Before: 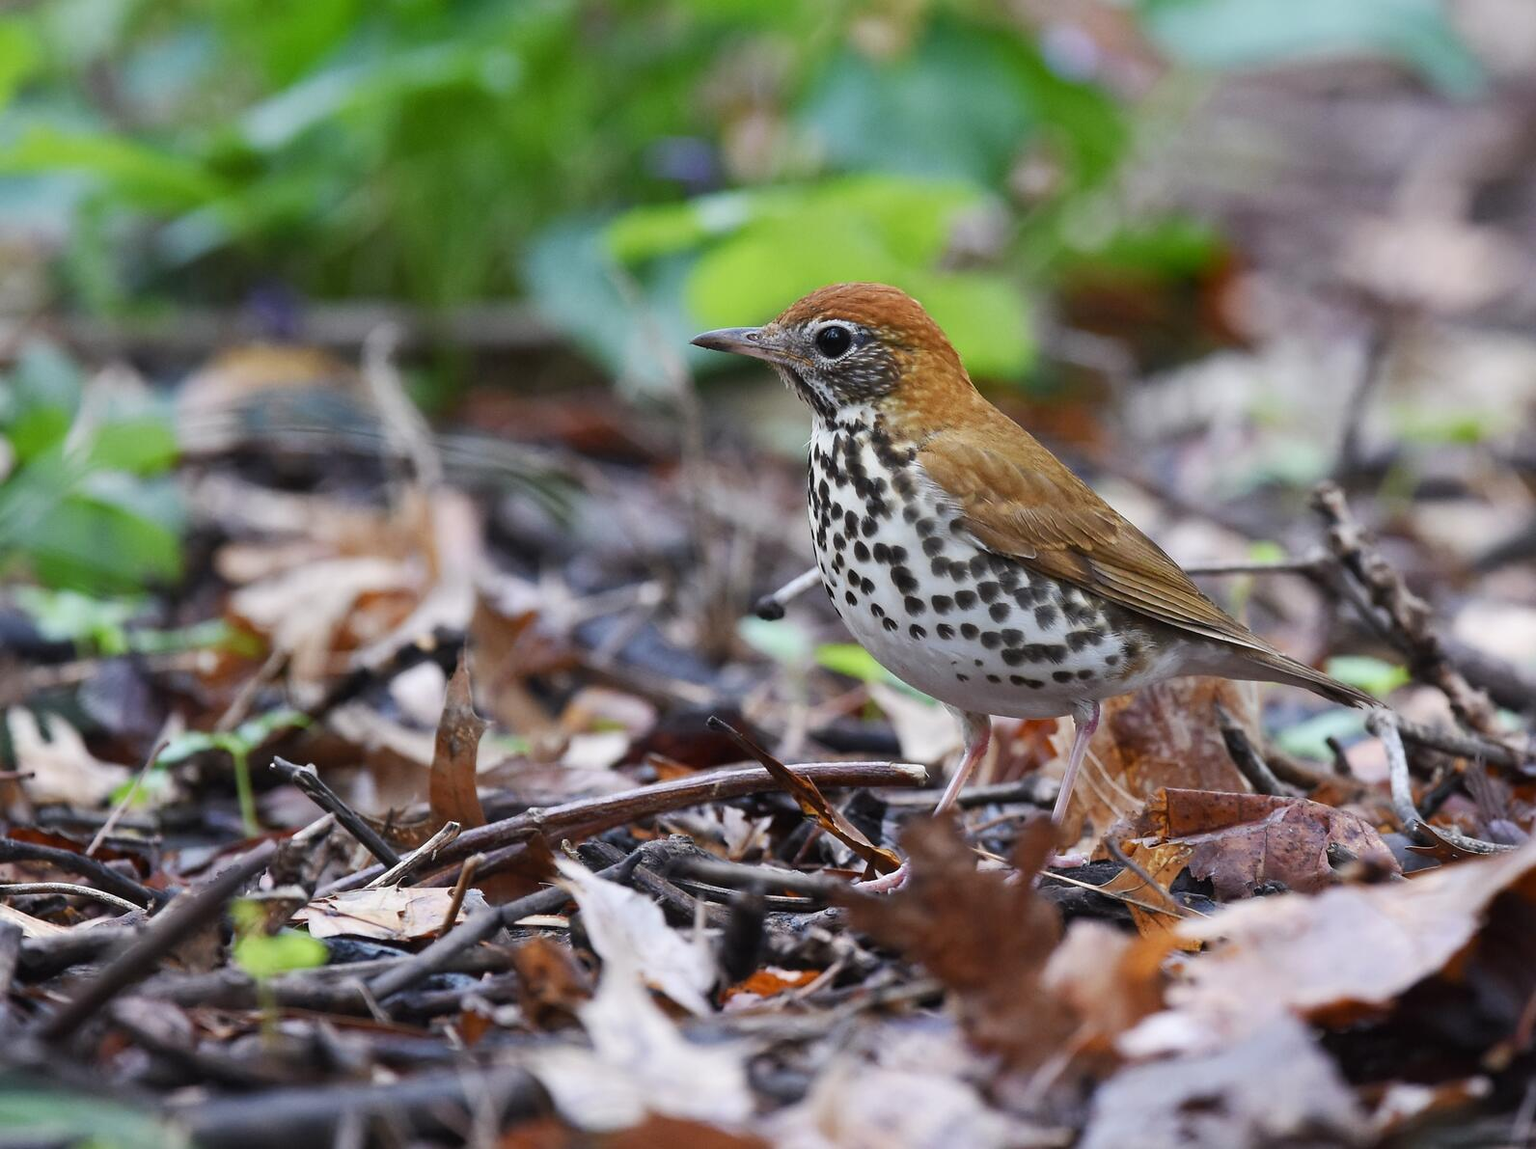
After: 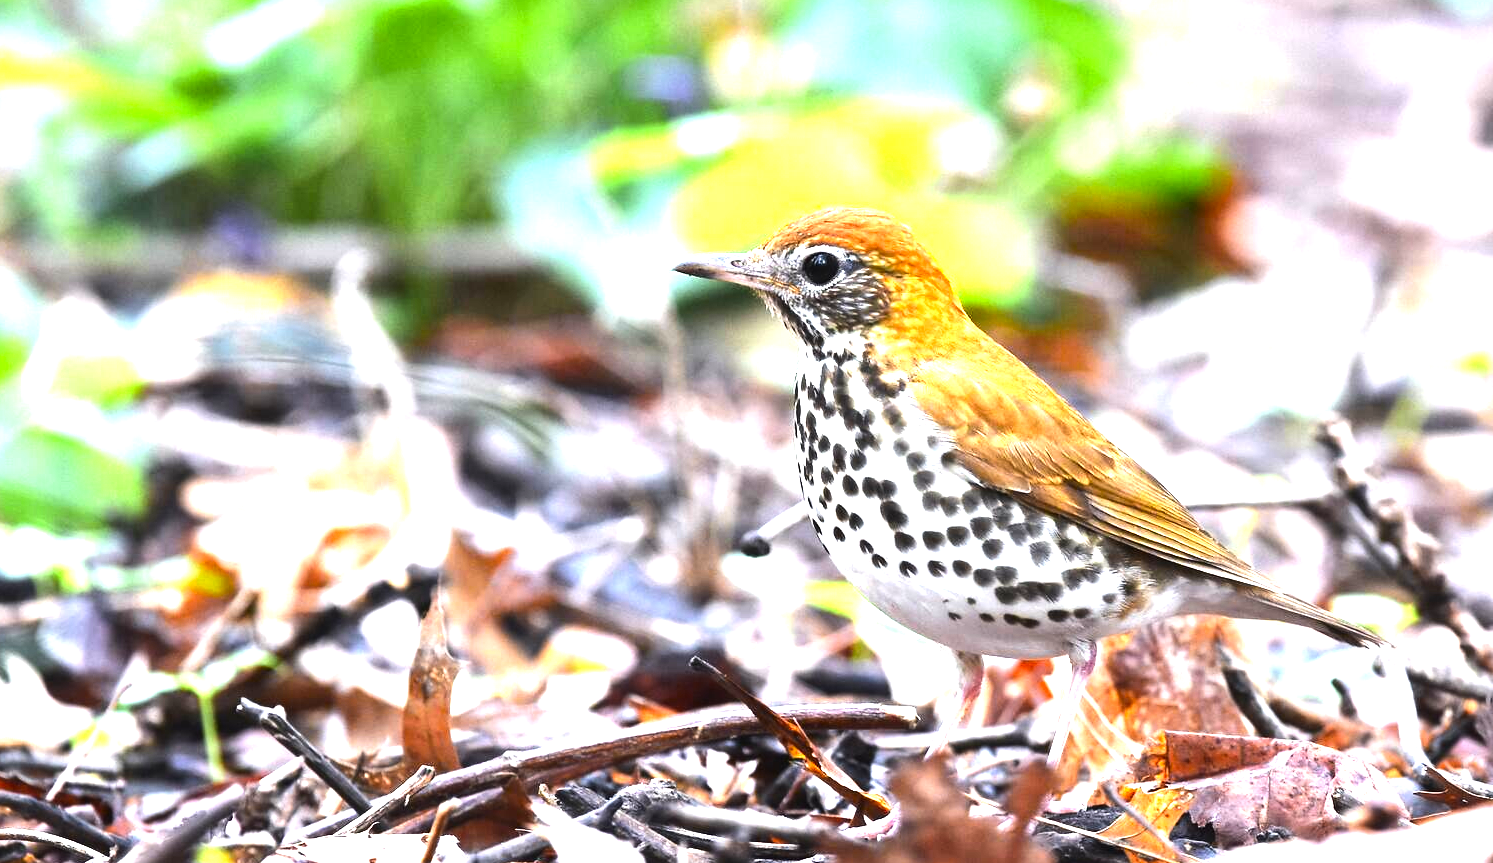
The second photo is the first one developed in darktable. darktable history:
tone equalizer: -8 EV -0.75 EV, -7 EV -0.7 EV, -6 EV -0.6 EV, -5 EV -0.4 EV, -3 EV 0.4 EV, -2 EV 0.6 EV, -1 EV 0.7 EV, +0 EV 0.75 EV, edges refinement/feathering 500, mask exposure compensation -1.57 EV, preserve details no
crop: left 2.737%, top 7.287%, right 3.421%, bottom 20.179%
color zones: curves: ch0 [(0.224, 0.526) (0.75, 0.5)]; ch1 [(0.055, 0.526) (0.224, 0.761) (0.377, 0.526) (0.75, 0.5)]
exposure: black level correction 0, exposure 1.388 EV, compensate exposure bias true, compensate highlight preservation false
